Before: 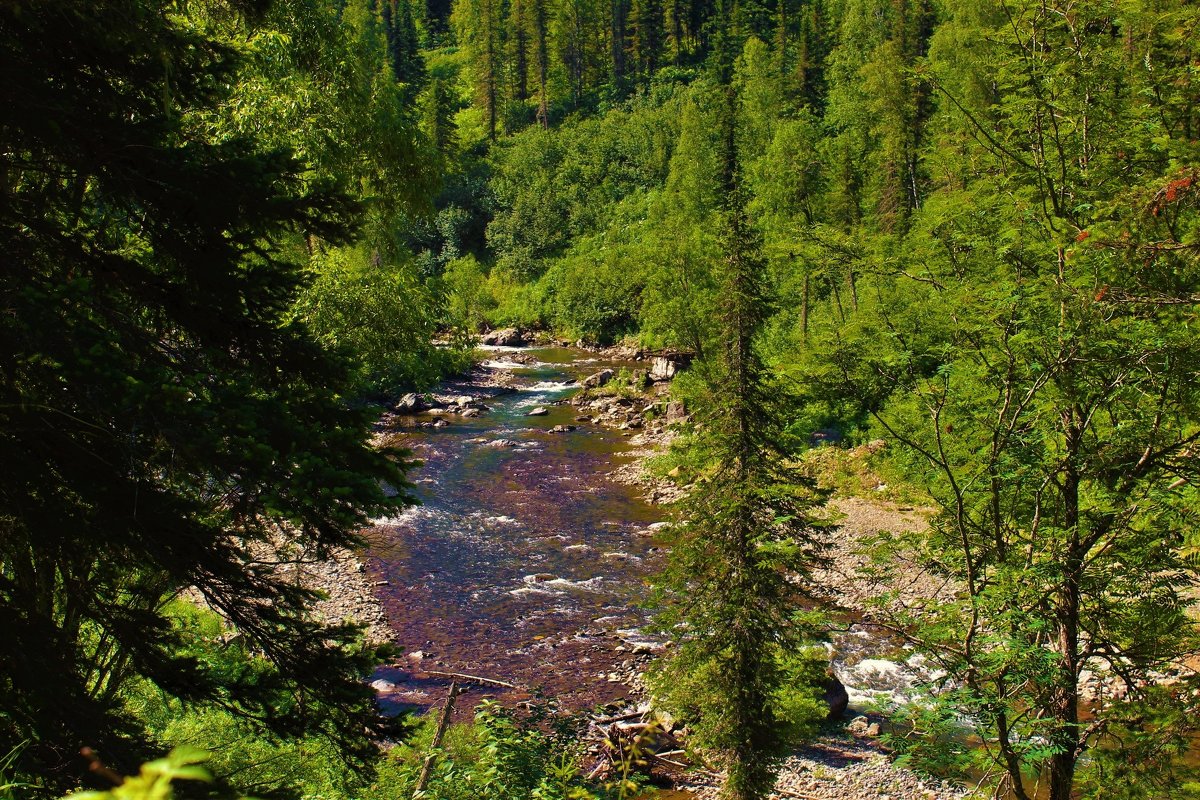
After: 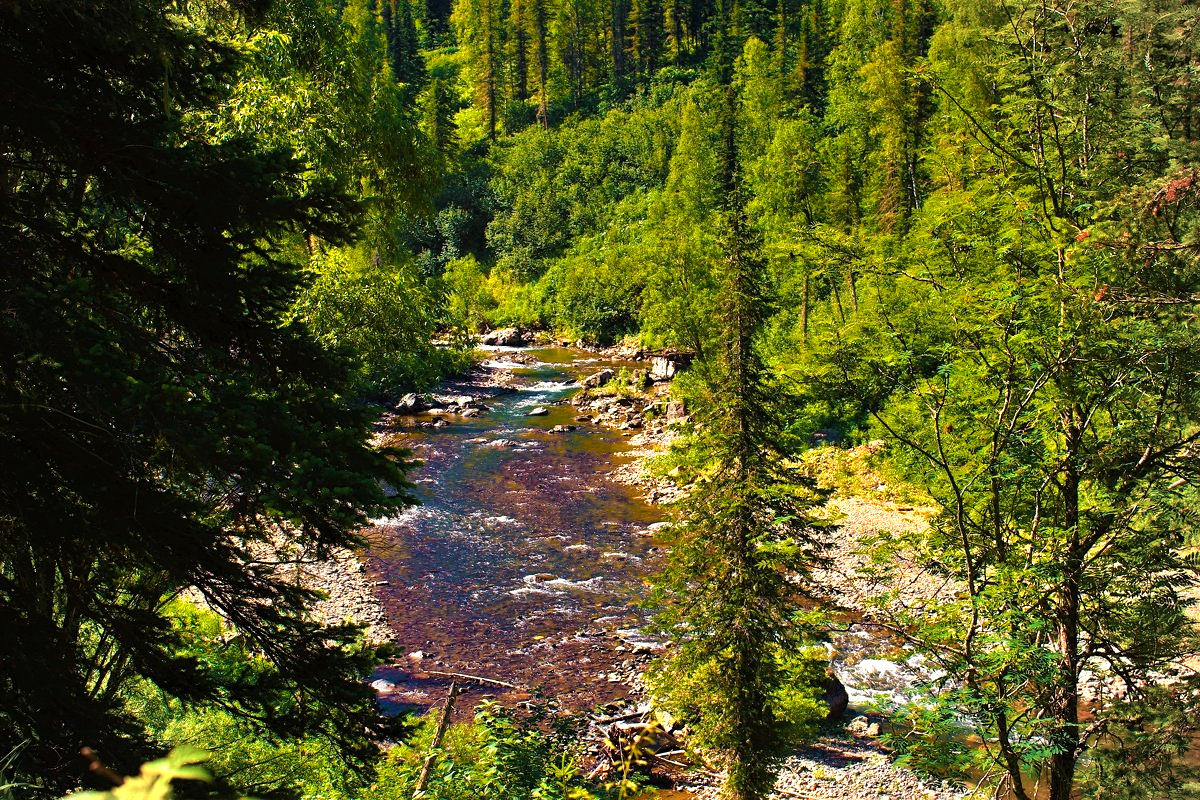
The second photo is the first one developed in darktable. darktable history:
color zones: curves: ch0 [(0.018, 0.548) (0.197, 0.654) (0.425, 0.447) (0.605, 0.658) (0.732, 0.579)]; ch1 [(0.105, 0.531) (0.224, 0.531) (0.386, 0.39) (0.618, 0.456) (0.732, 0.456) (0.956, 0.421)]; ch2 [(0.039, 0.583) (0.215, 0.465) (0.399, 0.544) (0.465, 0.548) (0.614, 0.447) (0.724, 0.43) (0.882, 0.623) (0.956, 0.632)]
vignetting: fall-off radius 61.14%, brightness -0.268
color balance rgb: highlights gain › luminance 17.168%, highlights gain › chroma 2.94%, highlights gain › hue 263.14°, linear chroma grading › global chroma 6.152%, perceptual saturation grading › global saturation 16.536%, global vibrance 20%
sharpen: amount 0.211
